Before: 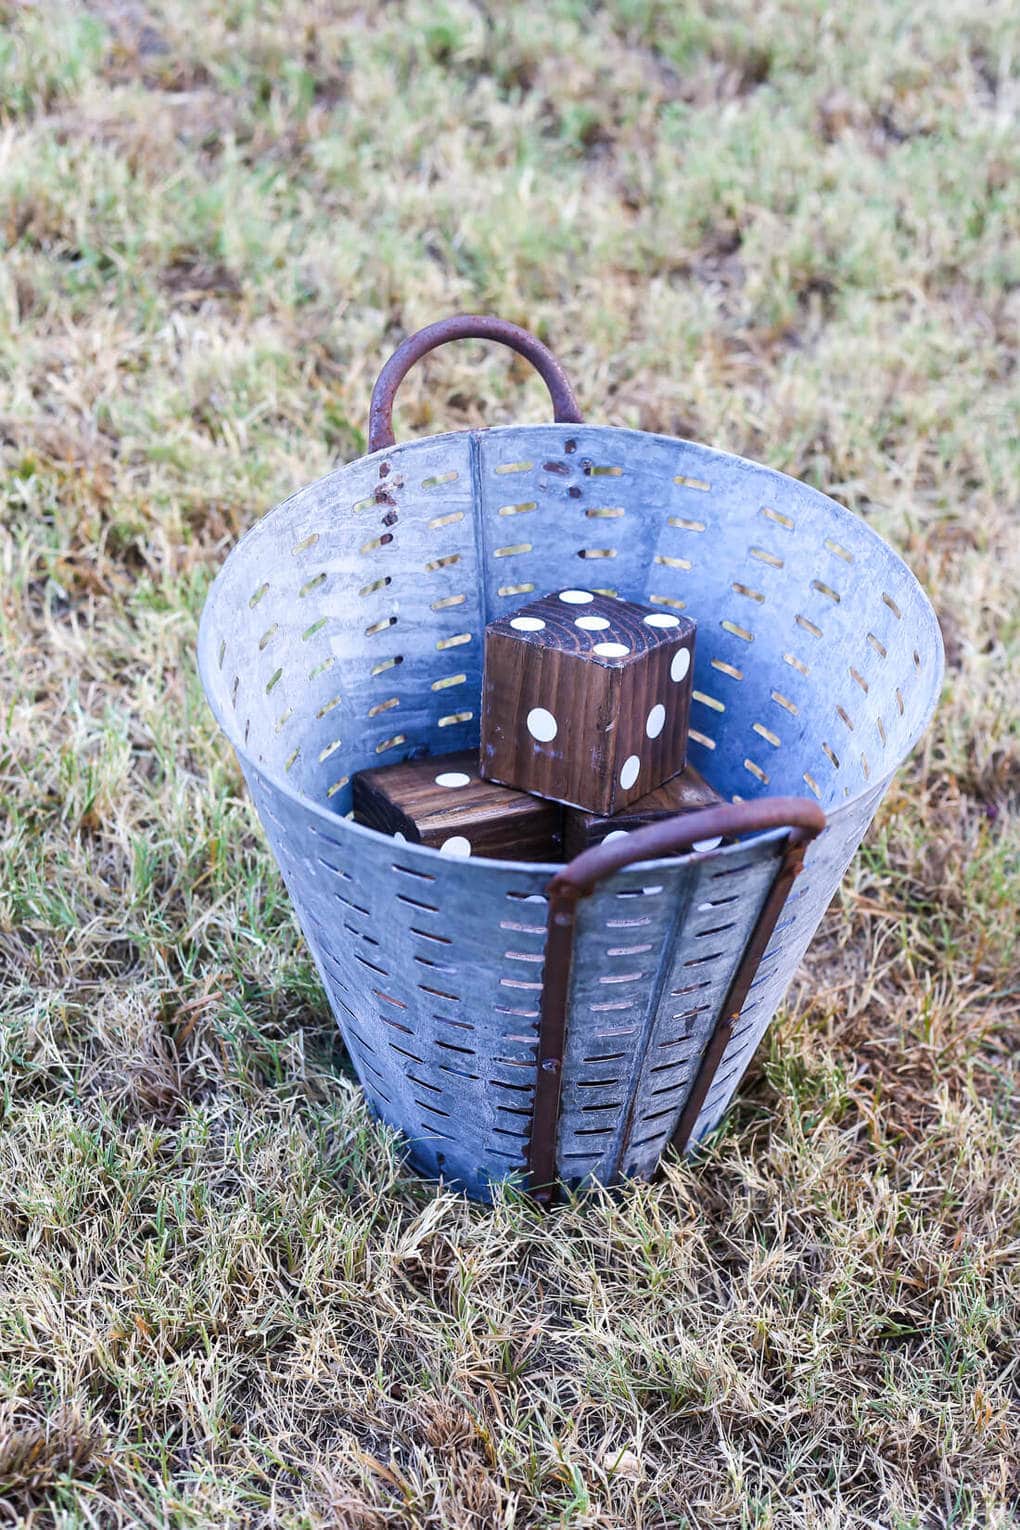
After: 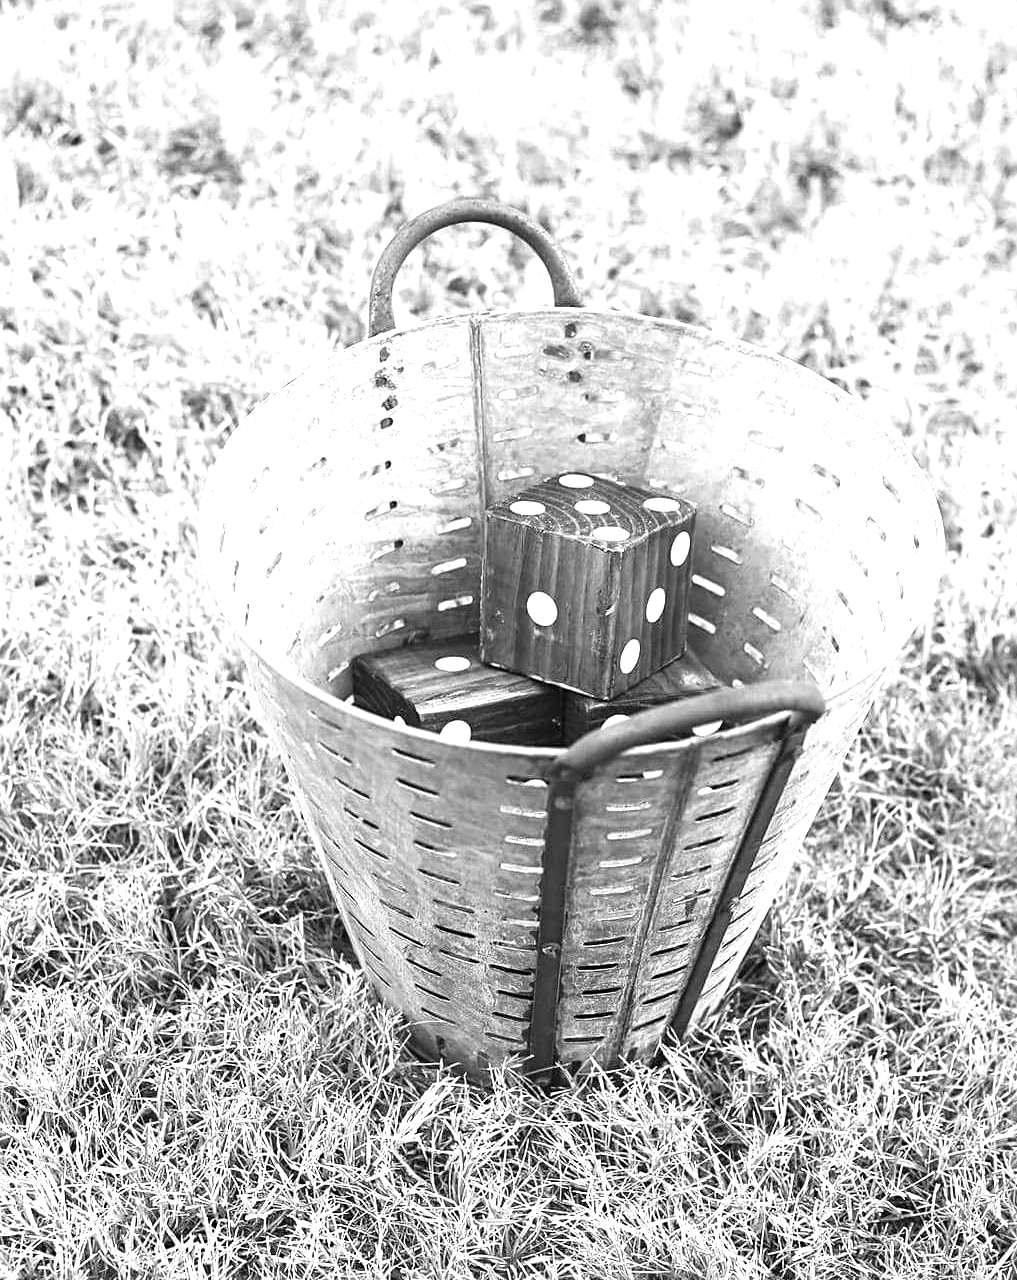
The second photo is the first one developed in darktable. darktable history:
crop: top 7.625%, bottom 8.027%
exposure: black level correction -0.002, exposure 1.115 EV, compensate highlight preservation false
monochrome: a 32, b 64, size 2.3
sharpen: radius 2.529, amount 0.323
